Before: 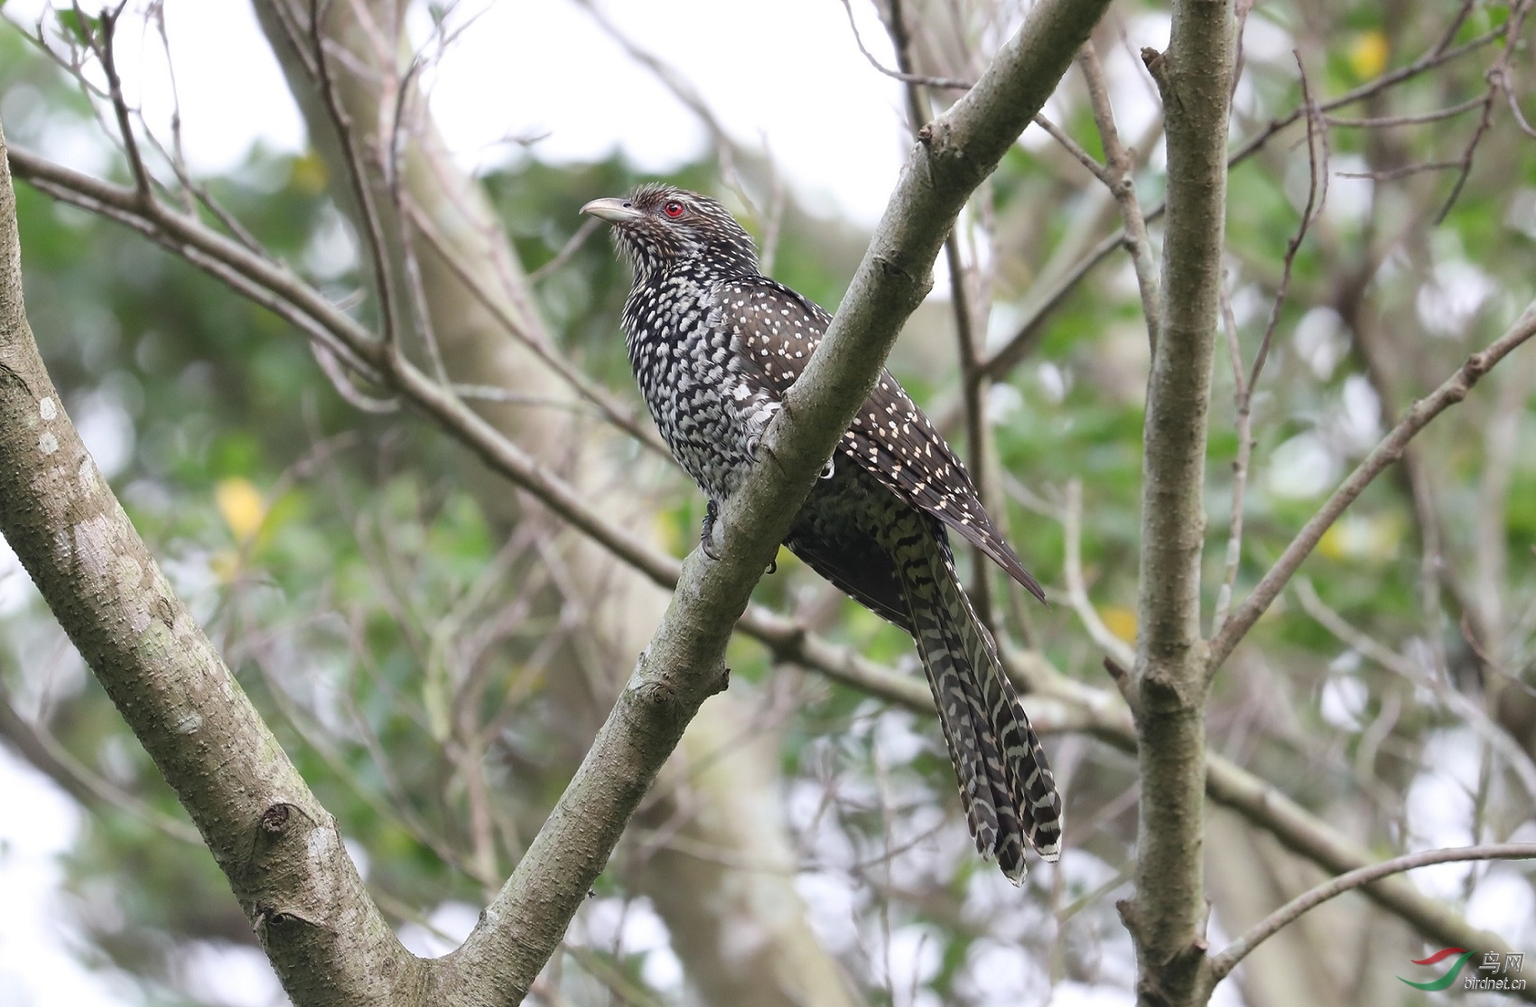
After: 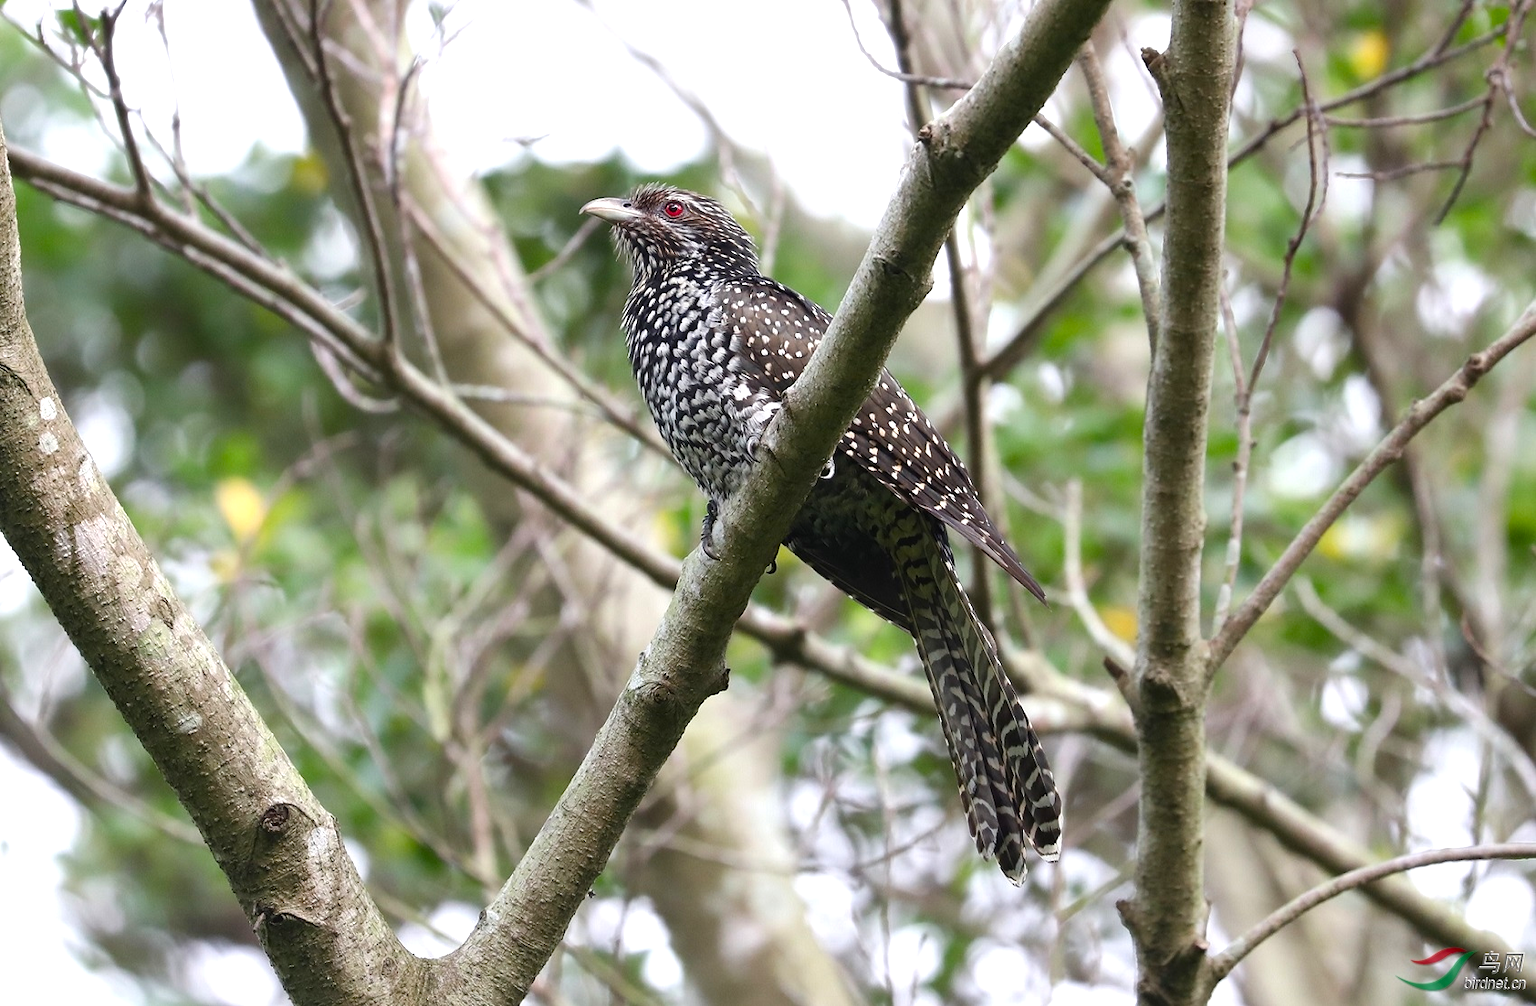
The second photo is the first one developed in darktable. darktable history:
color balance rgb: shadows lift › luminance -20%, power › hue 72.24°, highlights gain › luminance 15%, global offset › hue 171.6°, perceptual saturation grading › global saturation 14.09%, perceptual saturation grading › highlights -25%, perceptual saturation grading › shadows 25%, global vibrance 25%, contrast 10%
